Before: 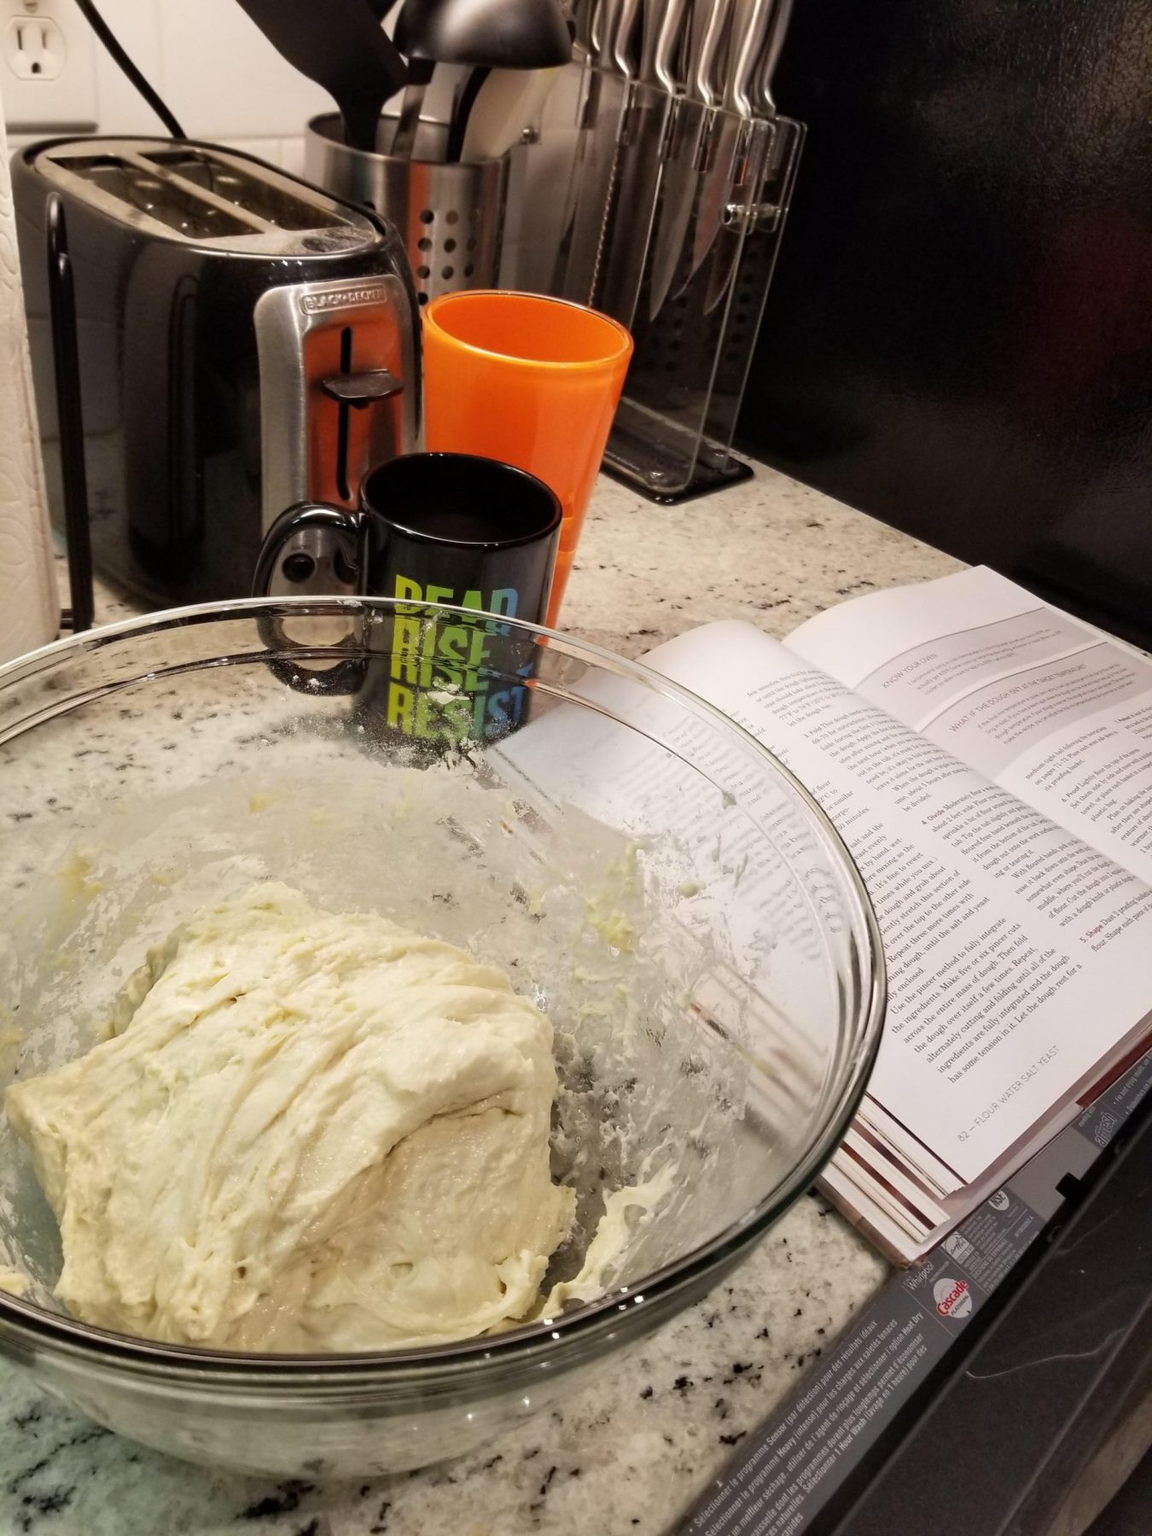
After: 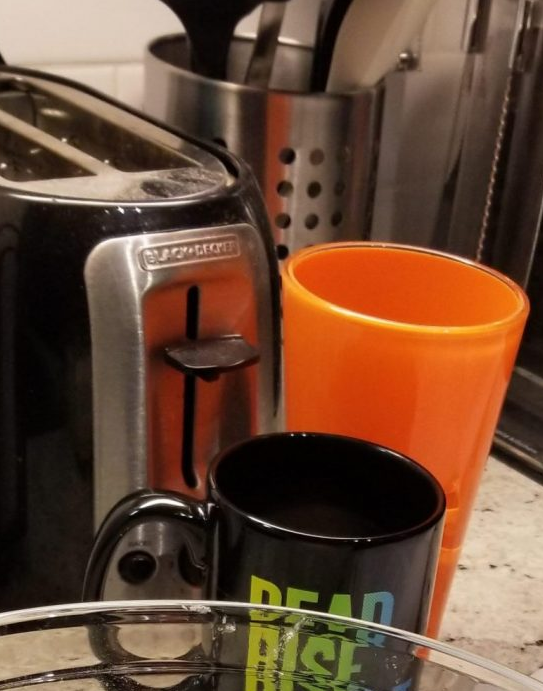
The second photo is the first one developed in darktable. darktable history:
crop: left 15.791%, top 5.463%, right 43.914%, bottom 56.102%
